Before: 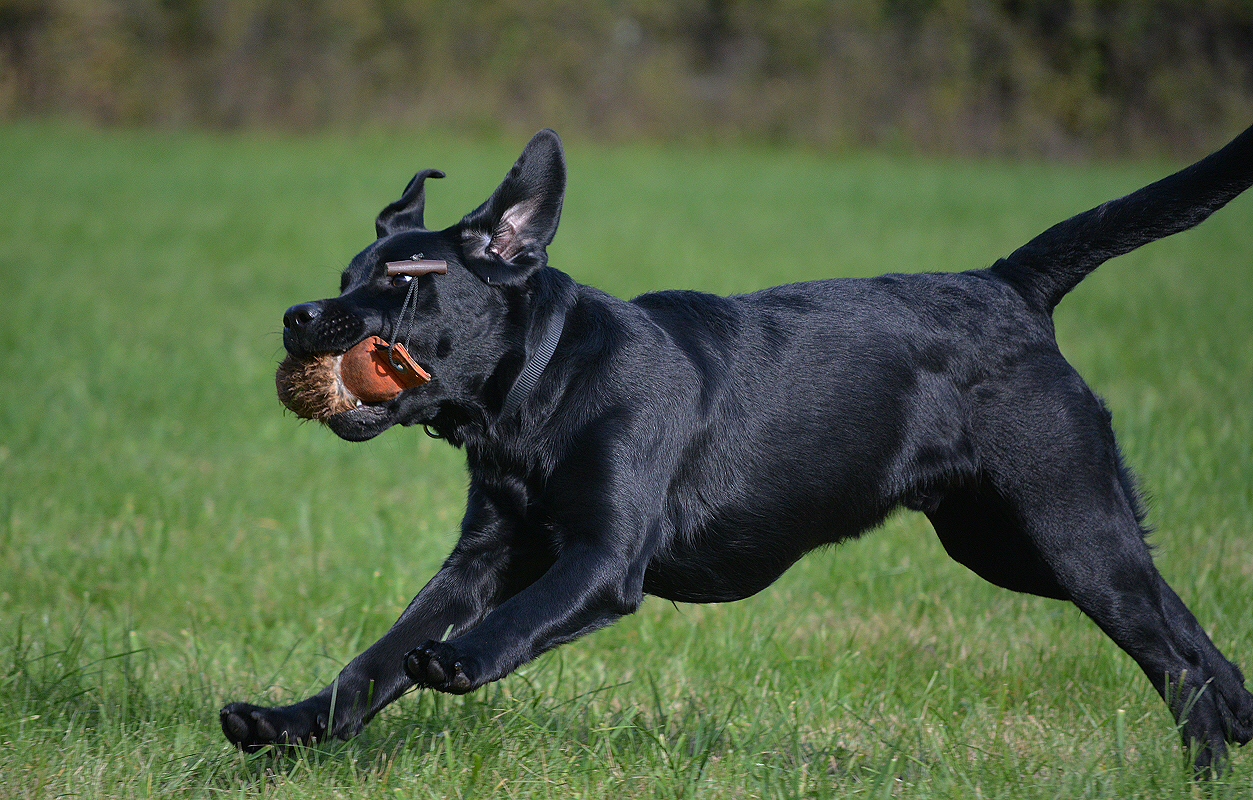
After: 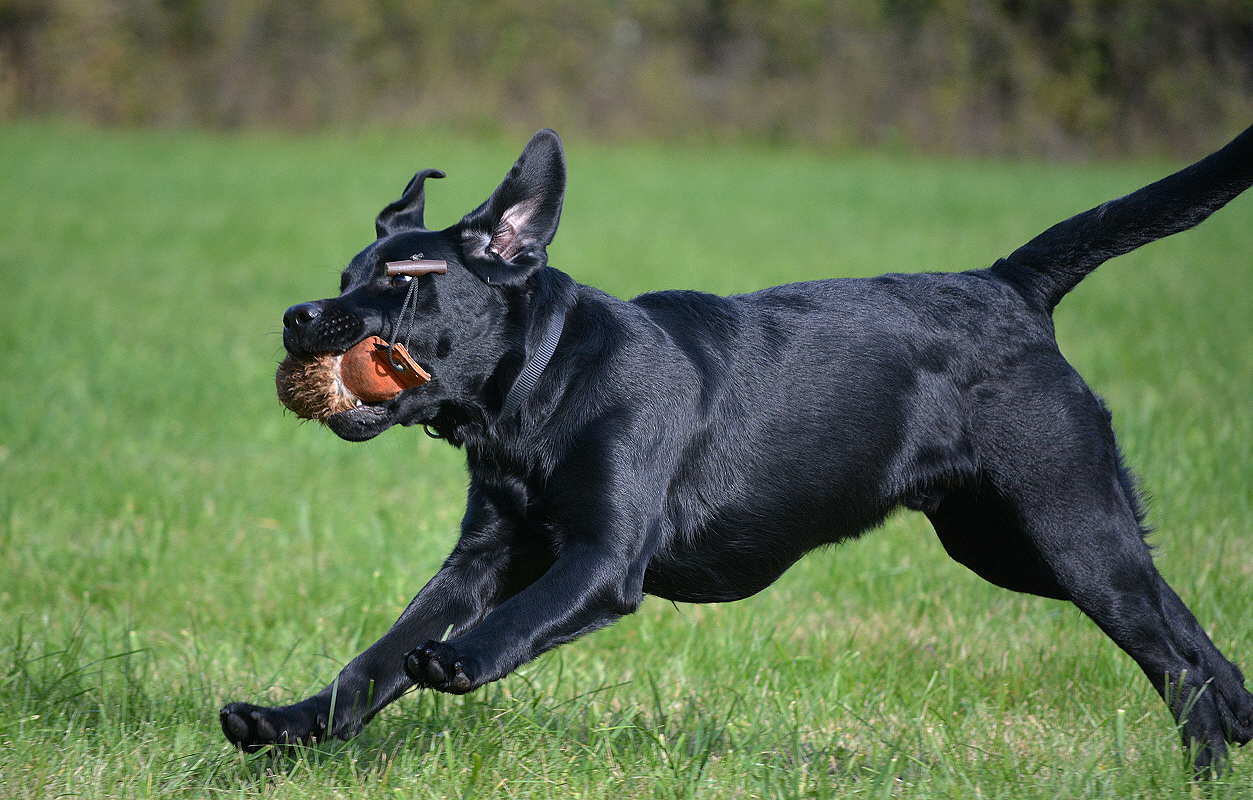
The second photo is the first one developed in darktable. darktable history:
rotate and perspective: crop left 0, crop top 0
exposure: black level correction 0.001, exposure 0.5 EV, compensate exposure bias true, compensate highlight preservation false
